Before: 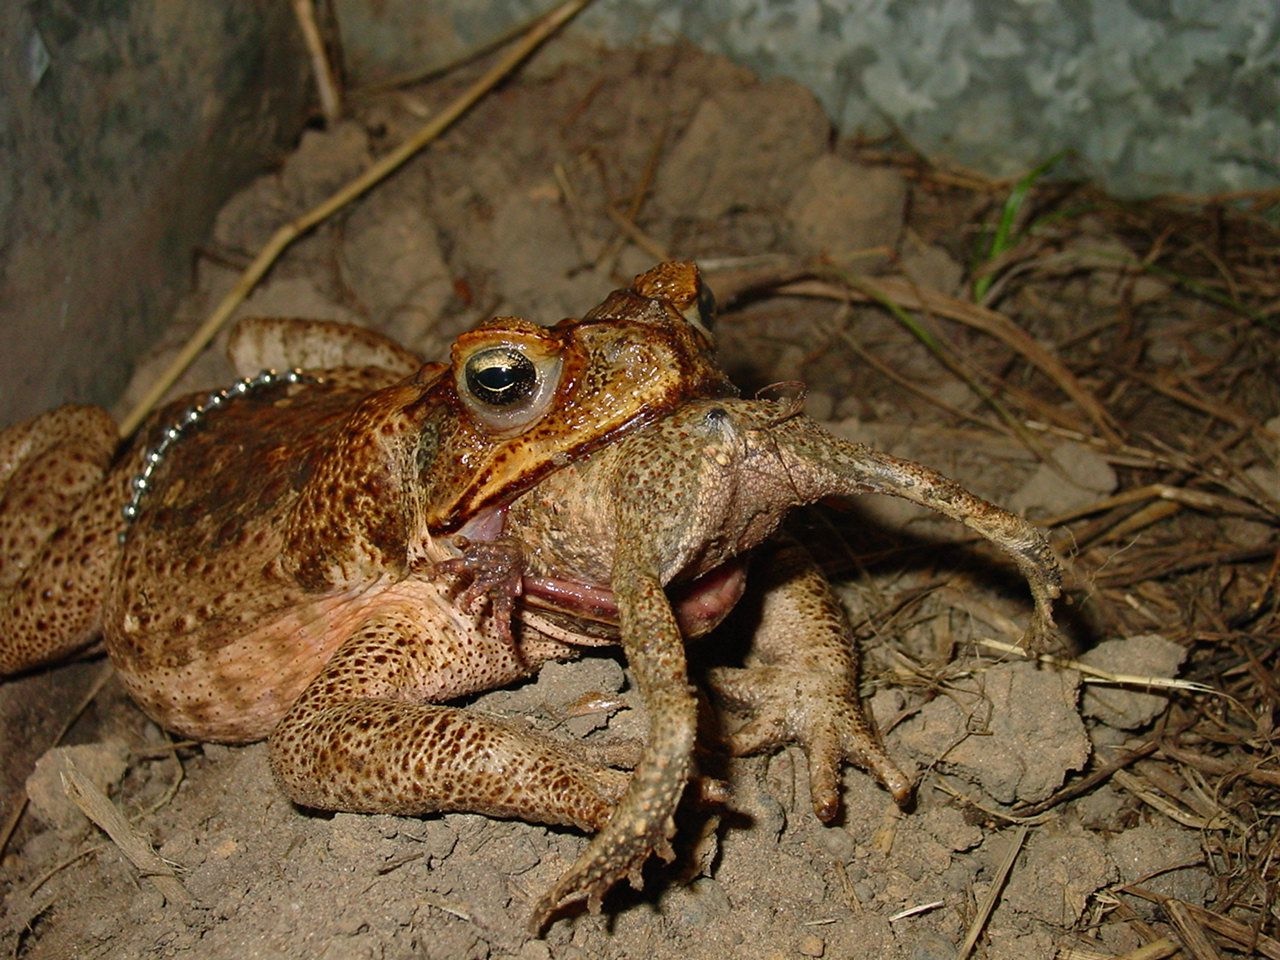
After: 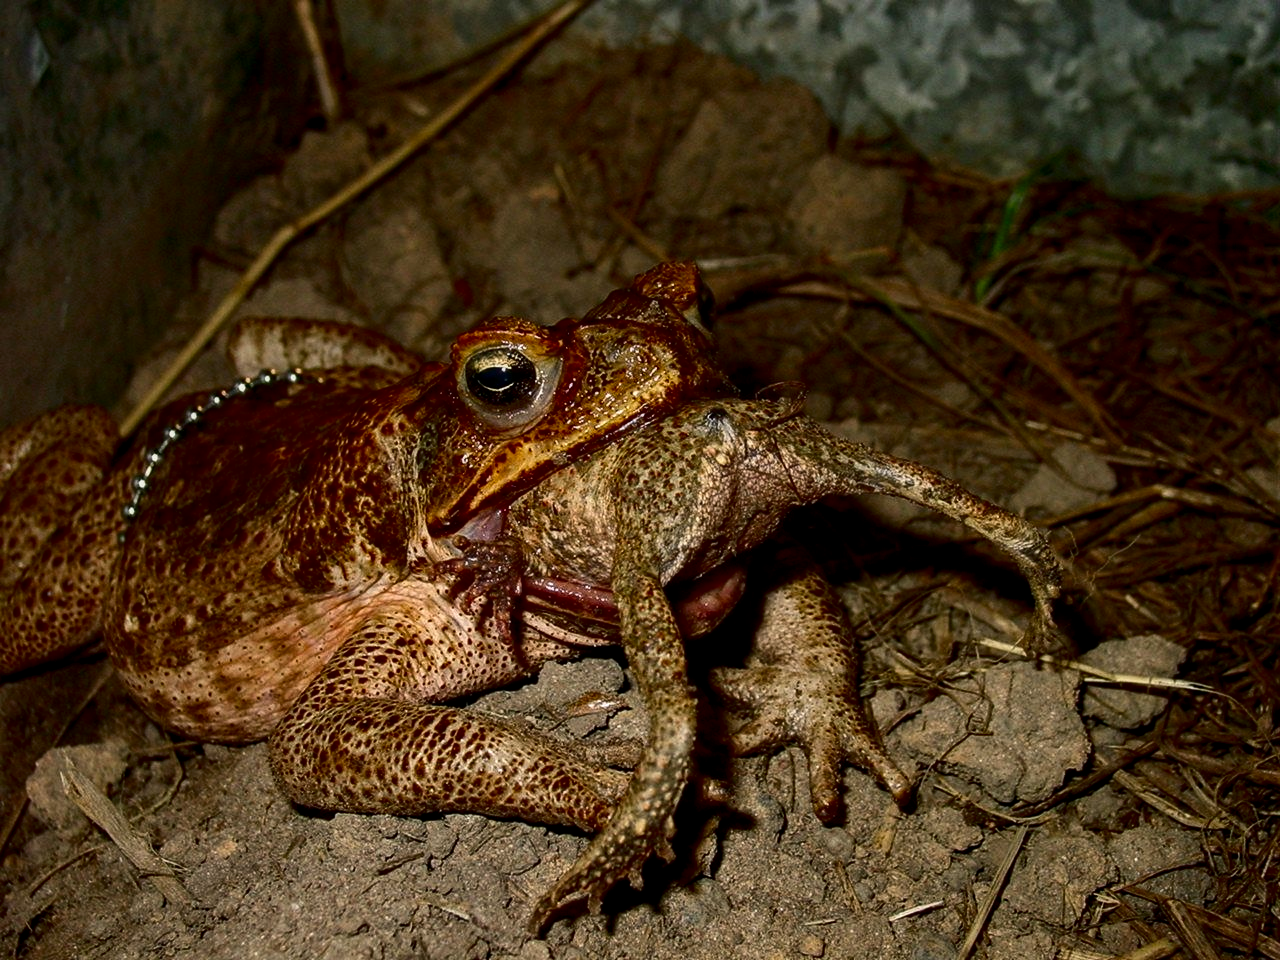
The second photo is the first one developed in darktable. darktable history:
local contrast: on, module defaults
contrast brightness saturation: contrast 0.19, brightness -0.24, saturation 0.11
